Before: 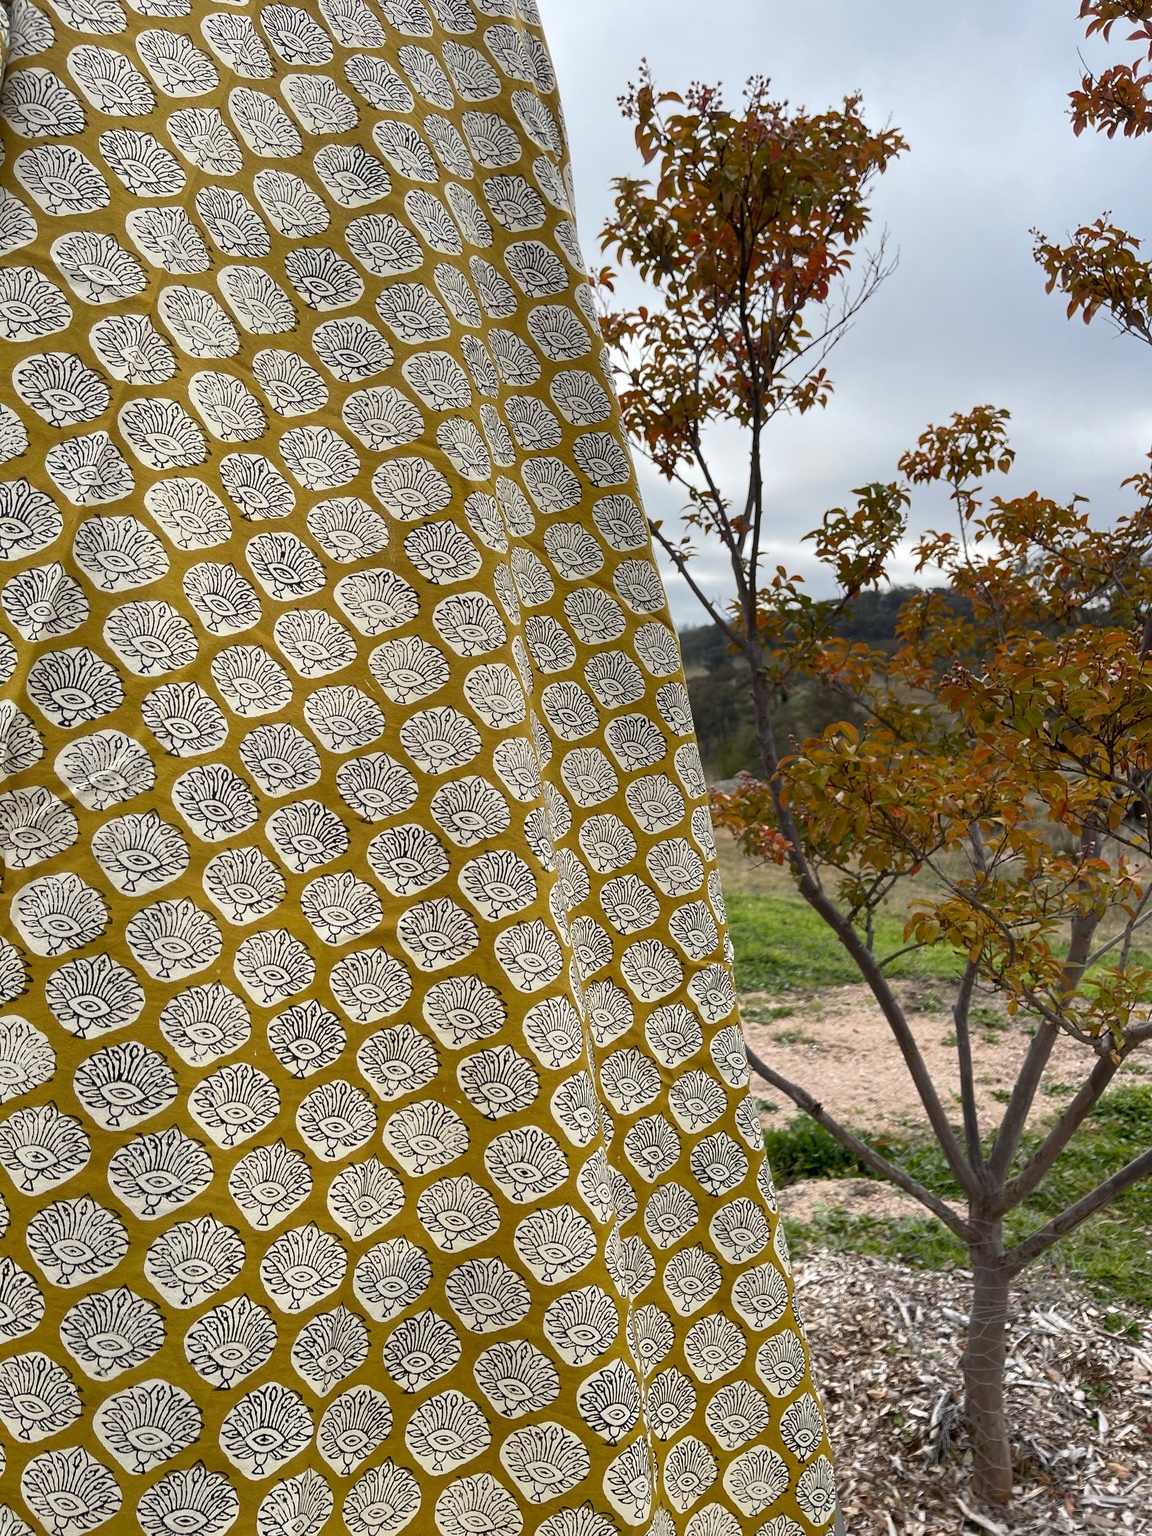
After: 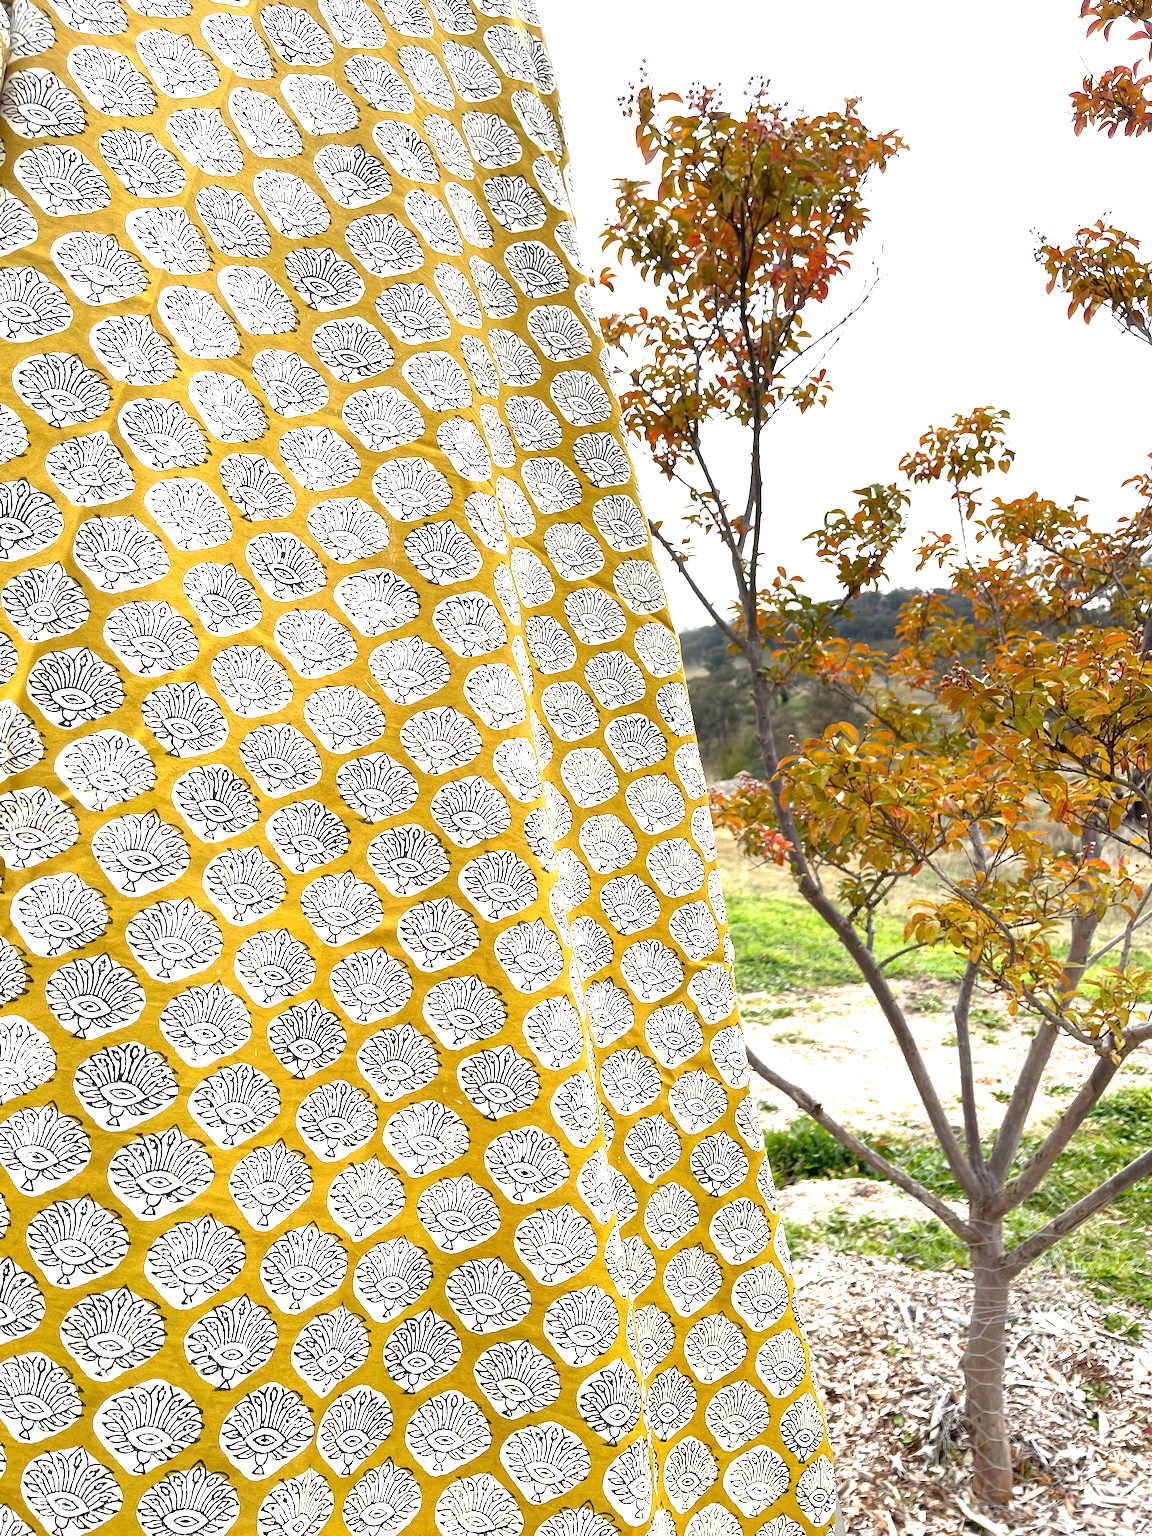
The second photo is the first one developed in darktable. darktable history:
exposure: black level correction 0, exposure 1.675 EV, compensate exposure bias true, compensate highlight preservation false
rgb levels: preserve colors max RGB
